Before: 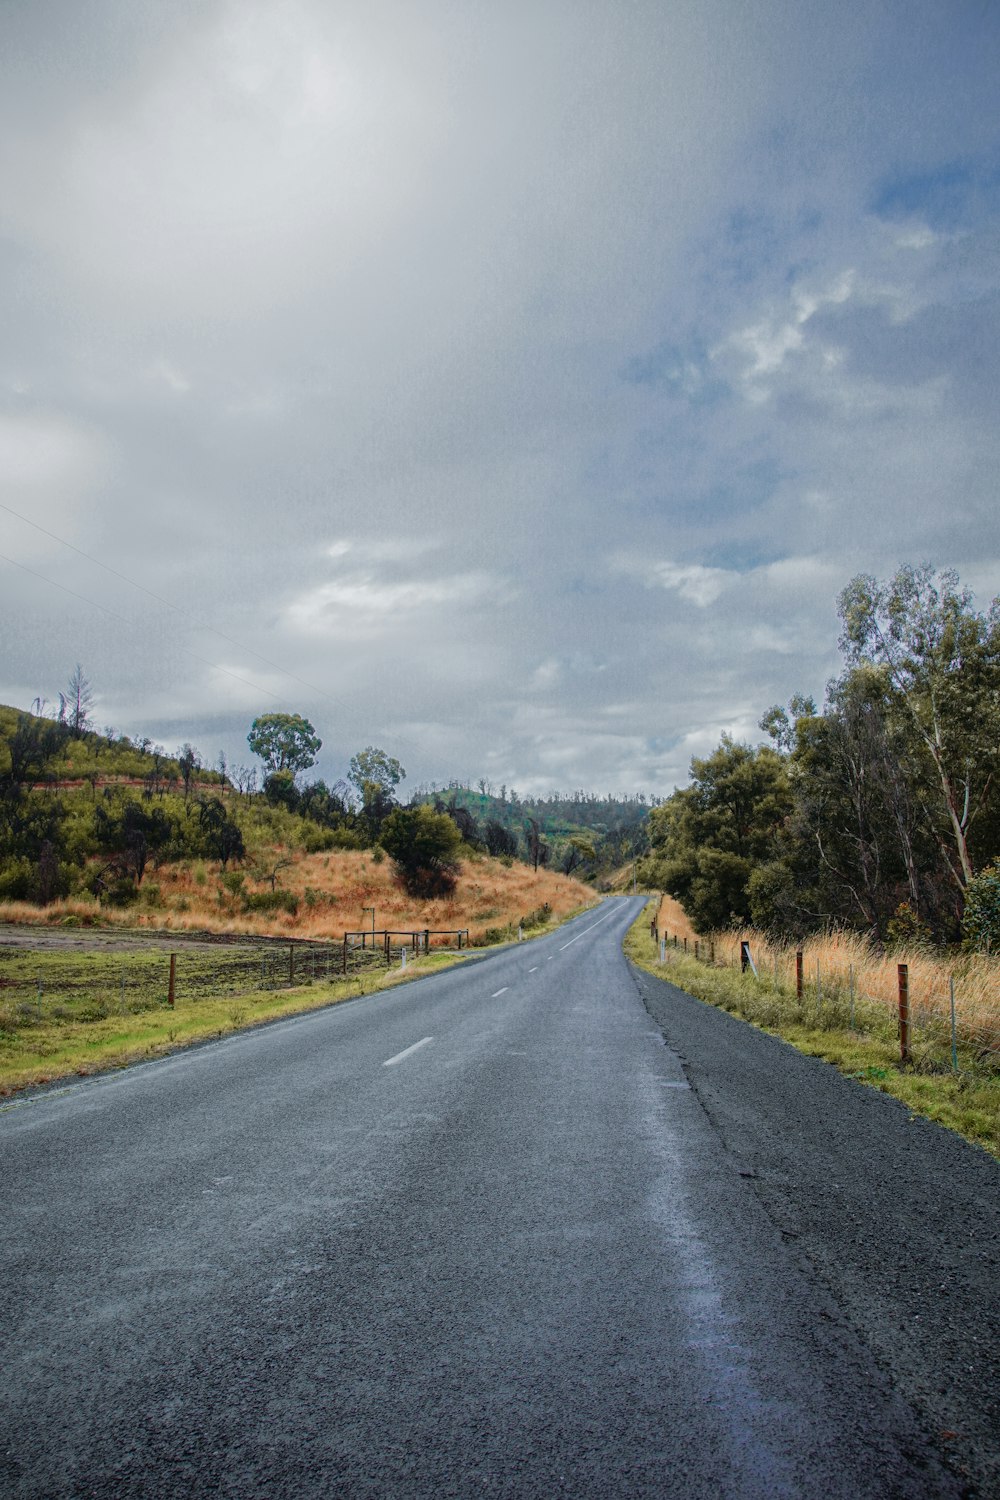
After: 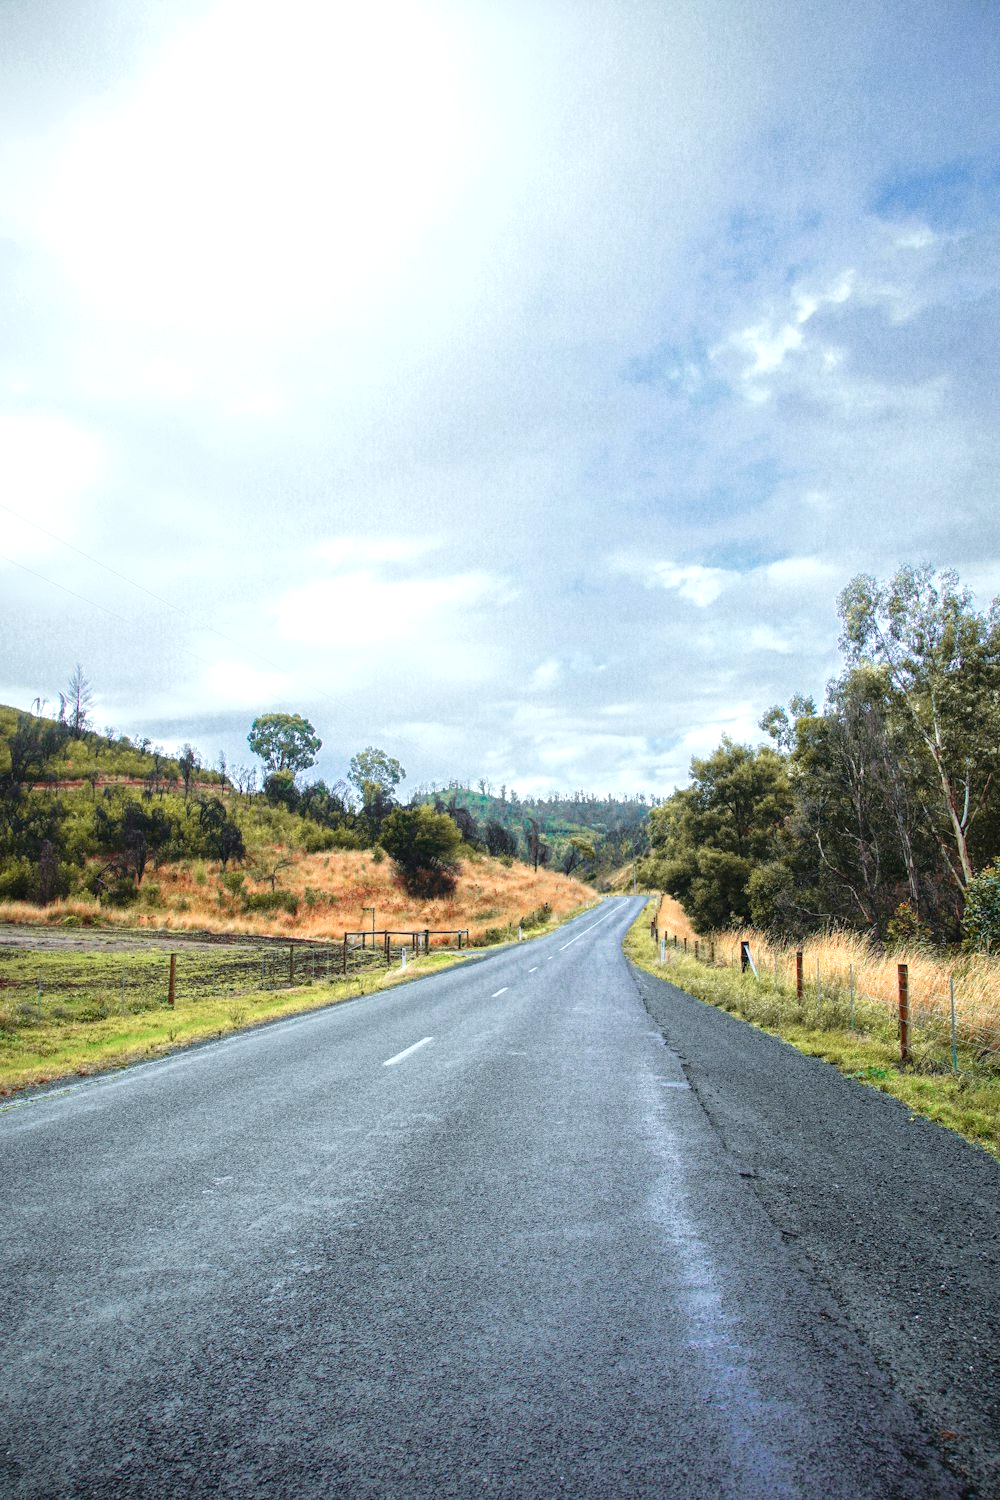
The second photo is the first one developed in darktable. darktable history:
exposure: black level correction 0, exposure 1.015 EV, compensate exposure bias true, compensate highlight preservation false
white balance: red 0.978, blue 0.999
grain: coarseness 0.09 ISO
